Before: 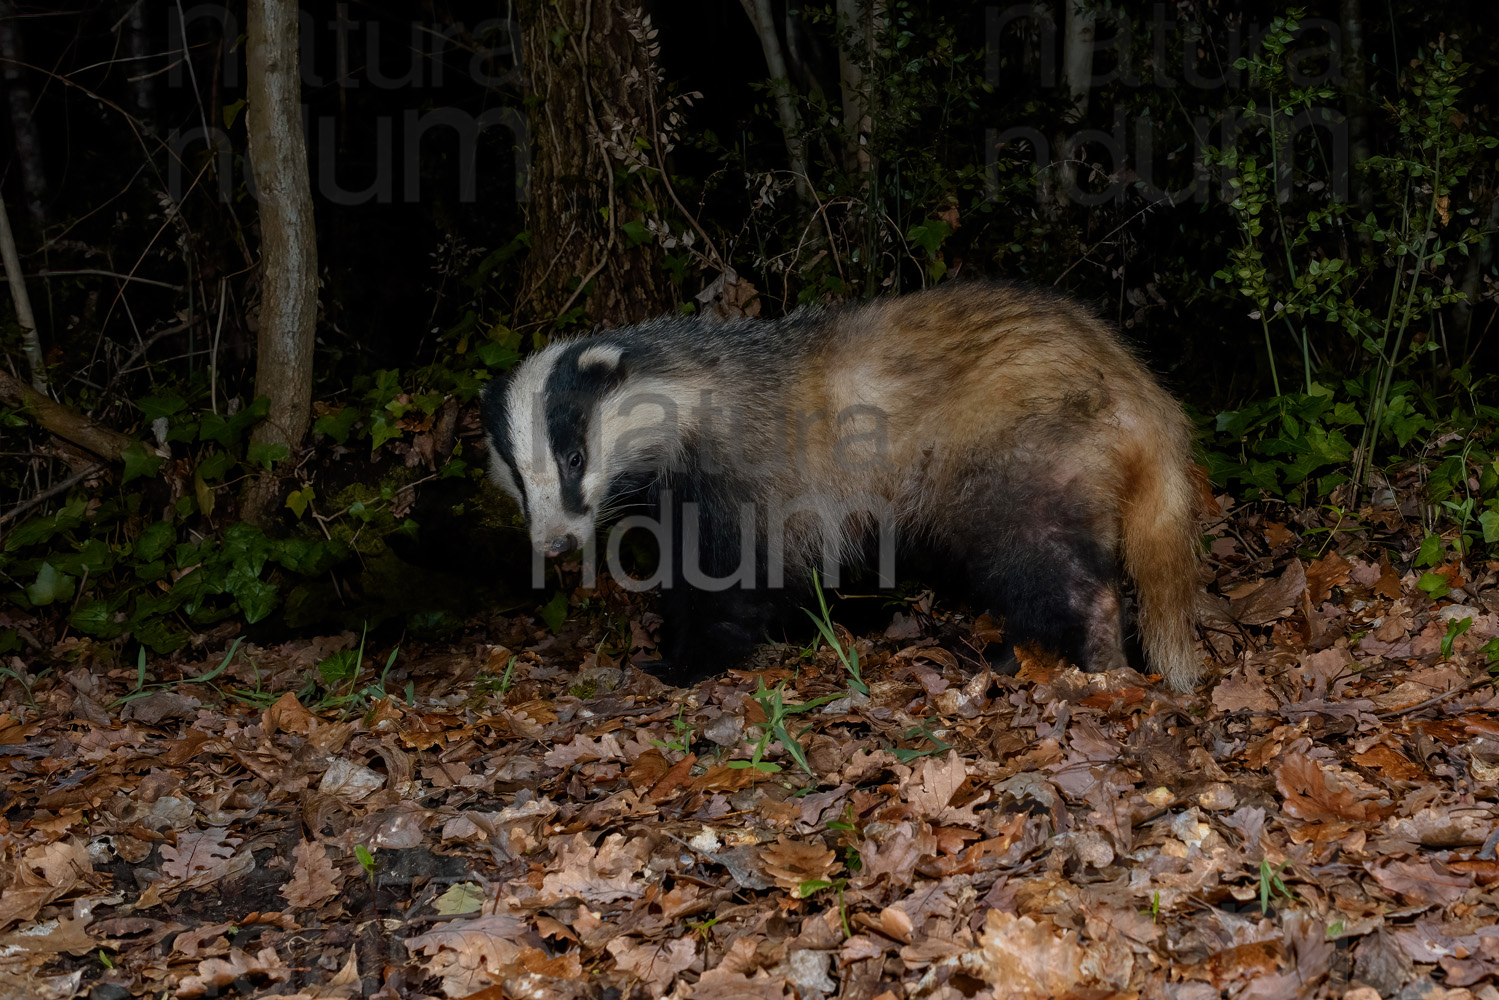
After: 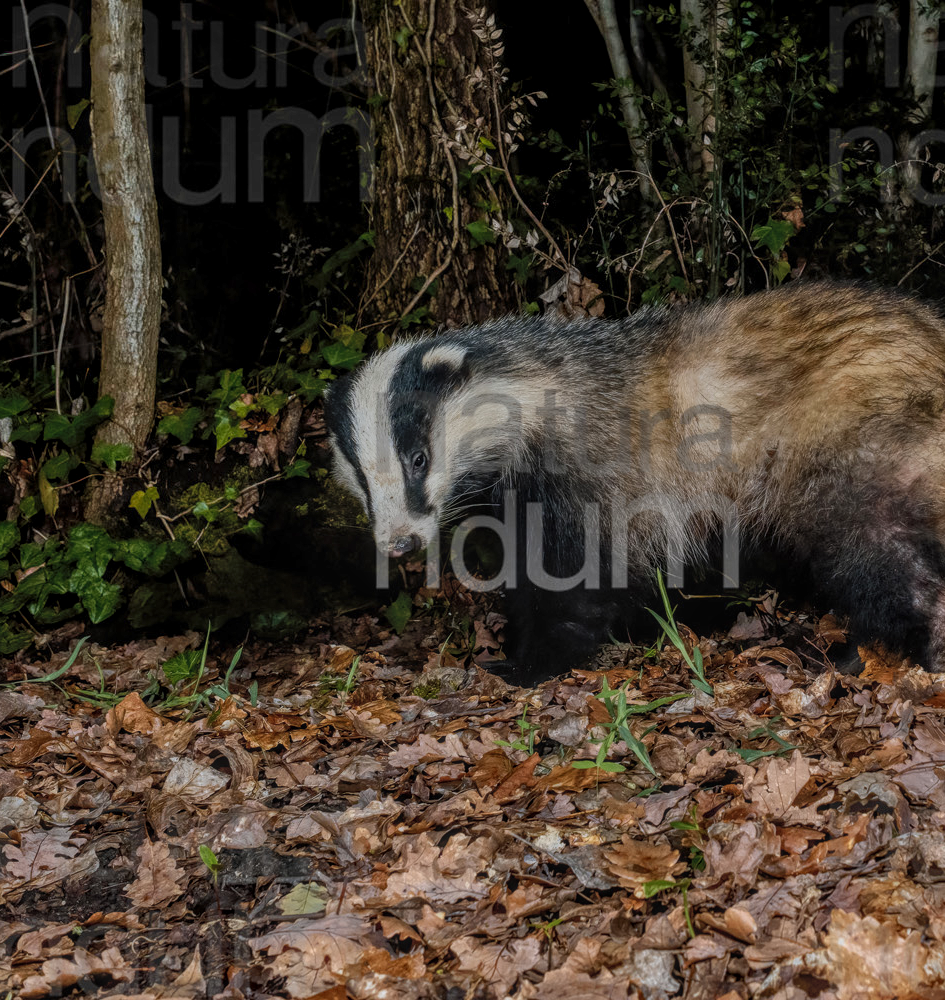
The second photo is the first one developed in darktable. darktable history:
crop: left 10.415%, right 26.497%
shadows and highlights: soften with gaussian
contrast brightness saturation: saturation -0.064
local contrast: highlights 67%, shadows 35%, detail 166%, midtone range 0.2
